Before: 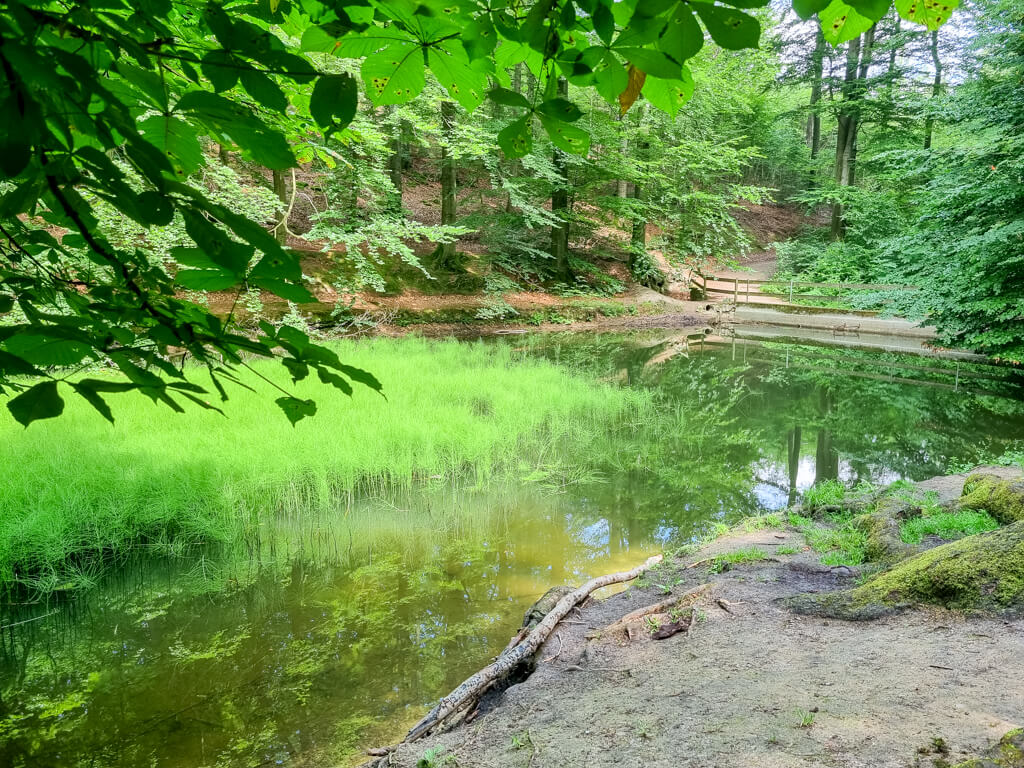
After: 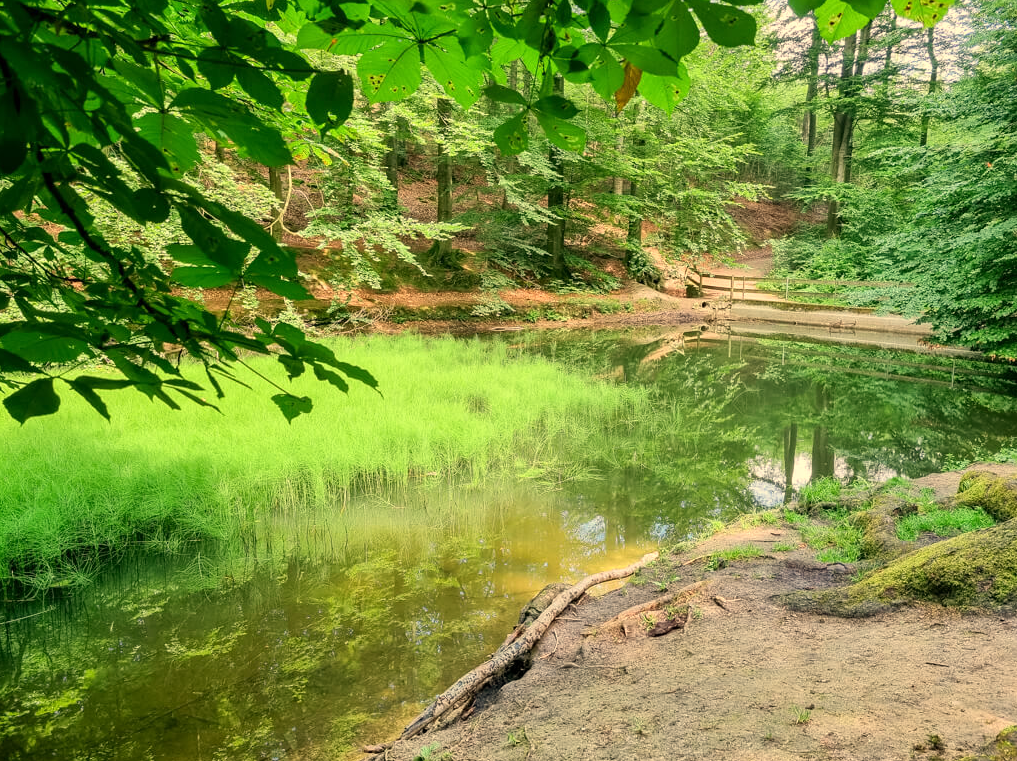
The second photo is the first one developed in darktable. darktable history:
crop: left 0.434%, top 0.485%, right 0.244%, bottom 0.386%
white balance: red 1.138, green 0.996, blue 0.812
